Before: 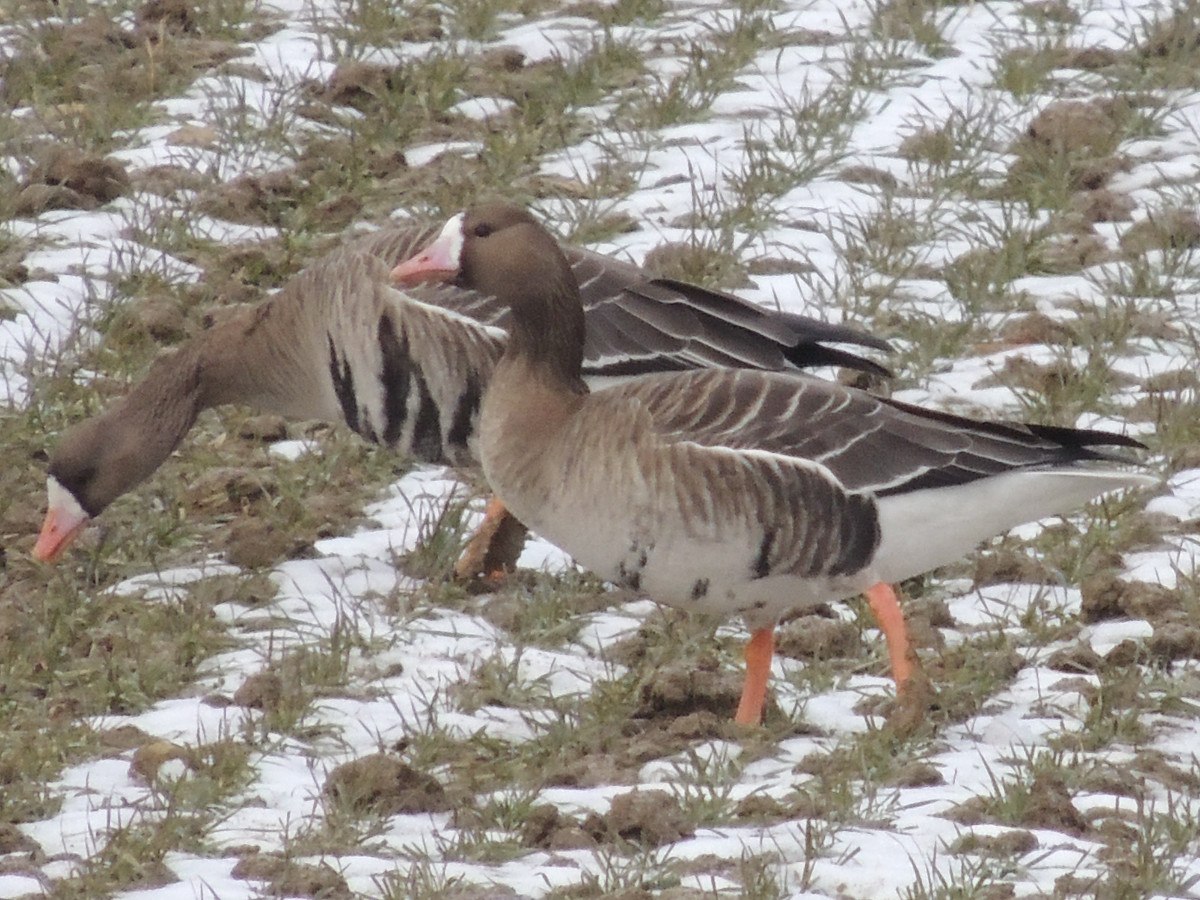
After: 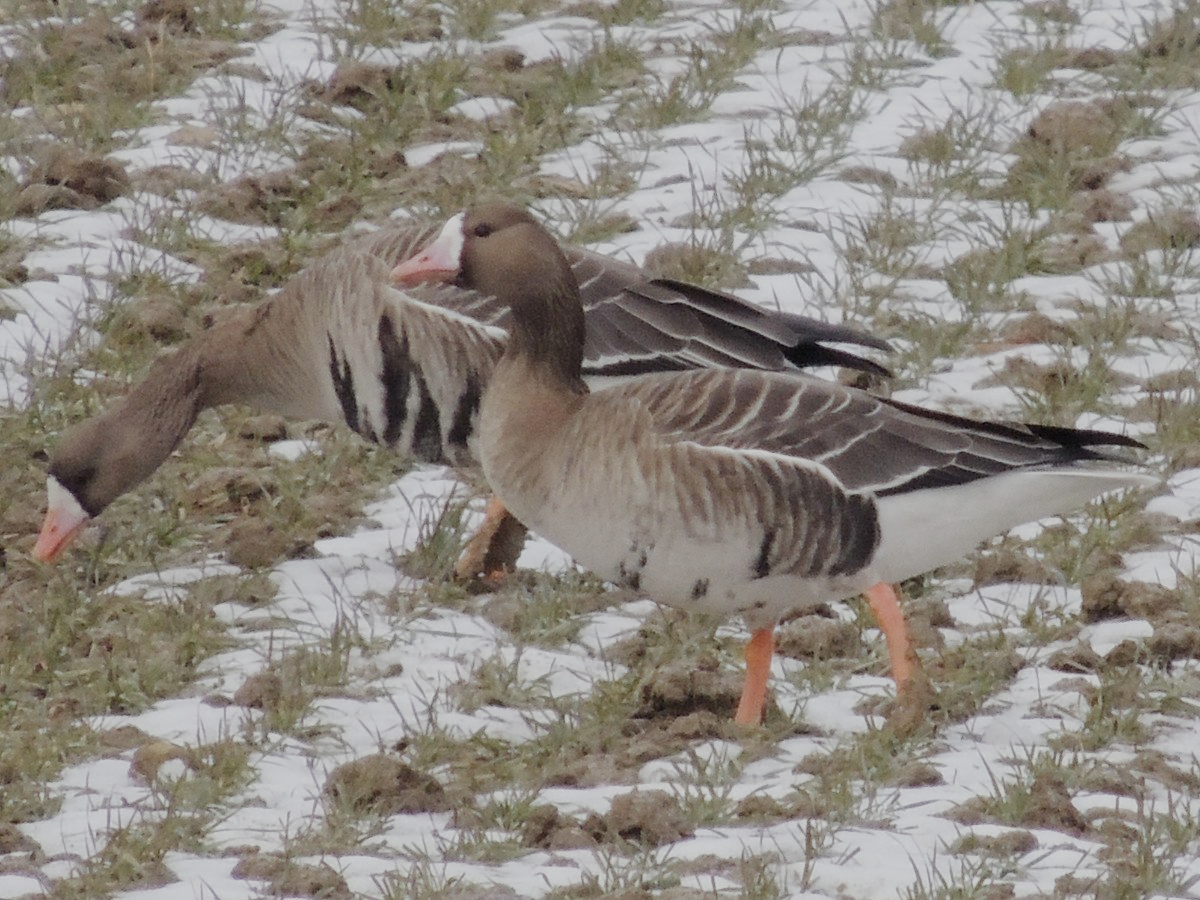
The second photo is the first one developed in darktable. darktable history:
filmic rgb: black relative exposure -8.01 EV, white relative exposure 4.04 EV, threshold 3.06 EV, hardness 4.12, contrast 0.931, add noise in highlights 0.002, preserve chrominance no, color science v3 (2019), use custom middle-gray values true, contrast in highlights soft, enable highlight reconstruction true
